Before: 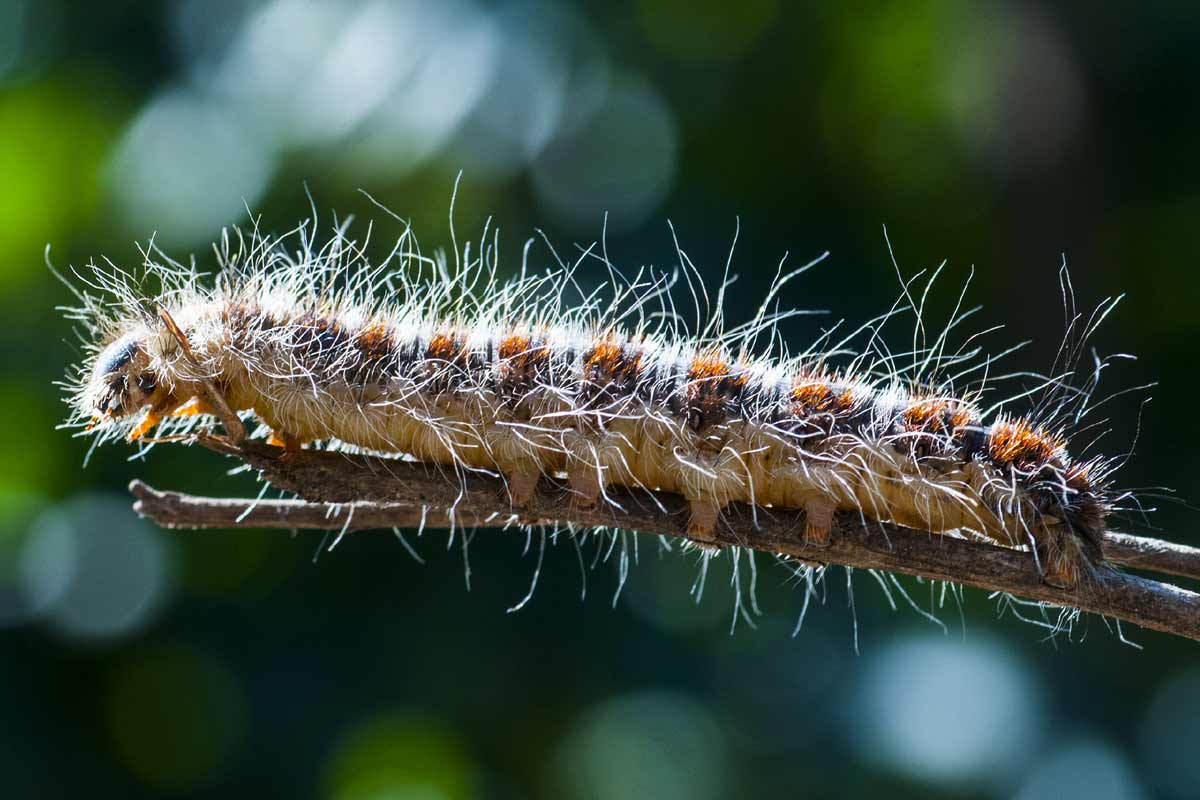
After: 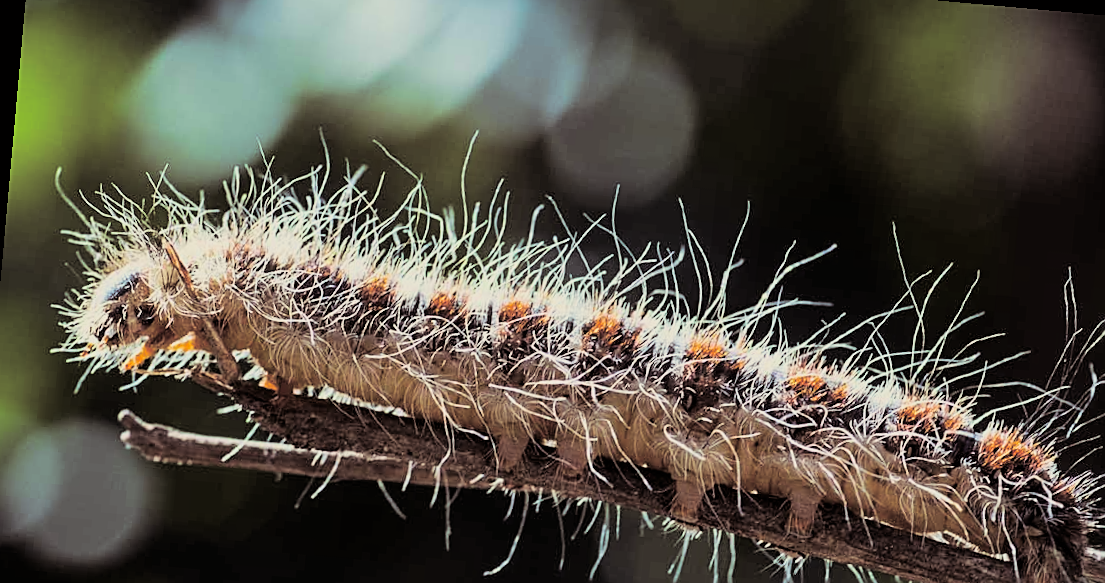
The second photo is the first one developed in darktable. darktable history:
white balance: red 1.029, blue 0.92
crop: left 3.015%, top 8.969%, right 9.647%, bottom 26.457%
split-toning: shadows › saturation 0.24, highlights › hue 54°, highlights › saturation 0.24
sharpen: on, module defaults
rotate and perspective: rotation 5.12°, automatic cropping off
exposure: black level correction 0.001, exposure 0.5 EV, compensate exposure bias true, compensate highlight preservation false
filmic rgb: black relative exposure -7.48 EV, white relative exposure 4.83 EV, hardness 3.4, color science v6 (2022)
